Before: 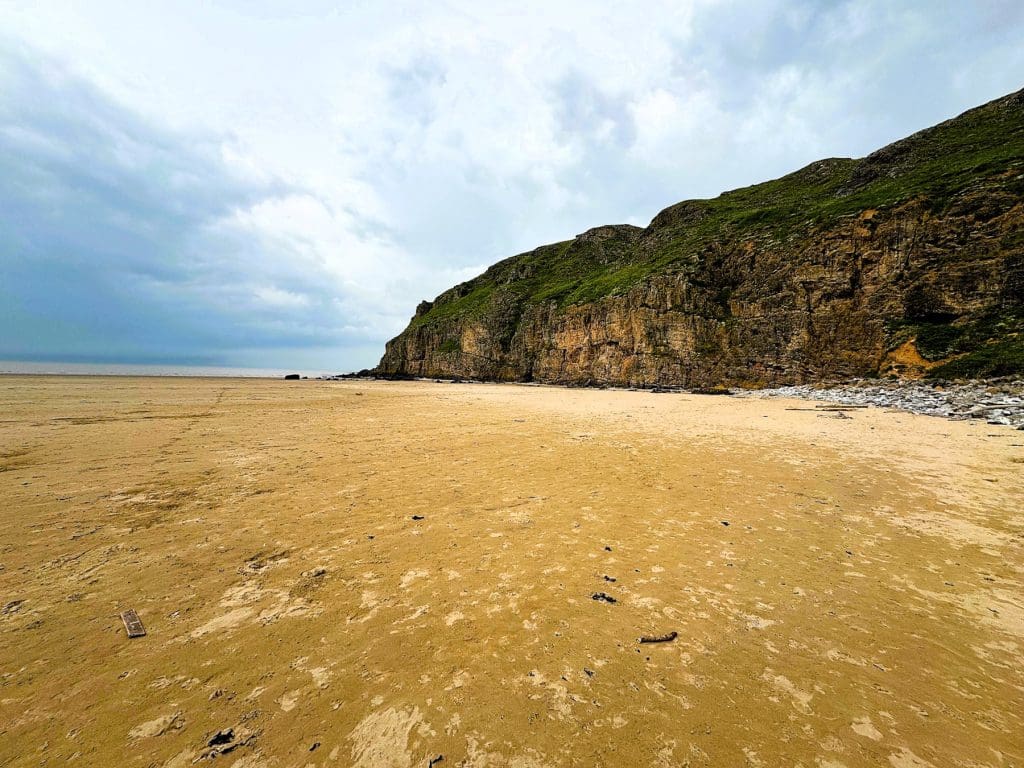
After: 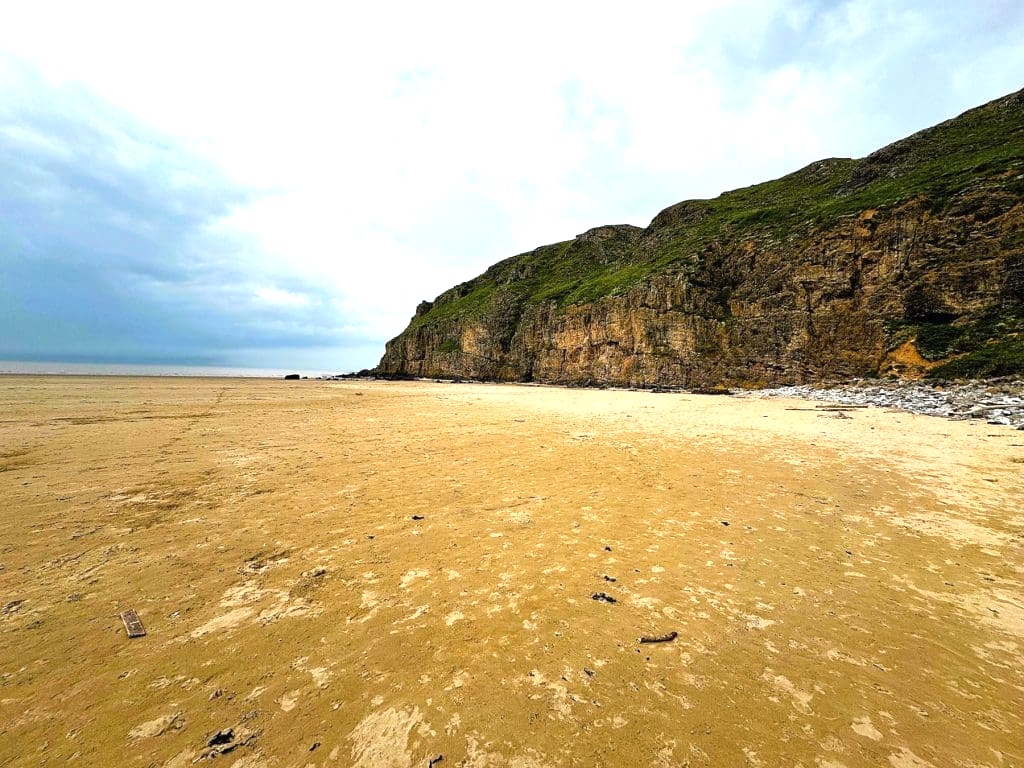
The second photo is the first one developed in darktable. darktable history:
tone curve: curves: ch0 [(0, 0) (0.077, 0.082) (0.765, 0.73) (1, 1)]
exposure: black level correction 0, exposure 0.5 EV, compensate highlight preservation false
